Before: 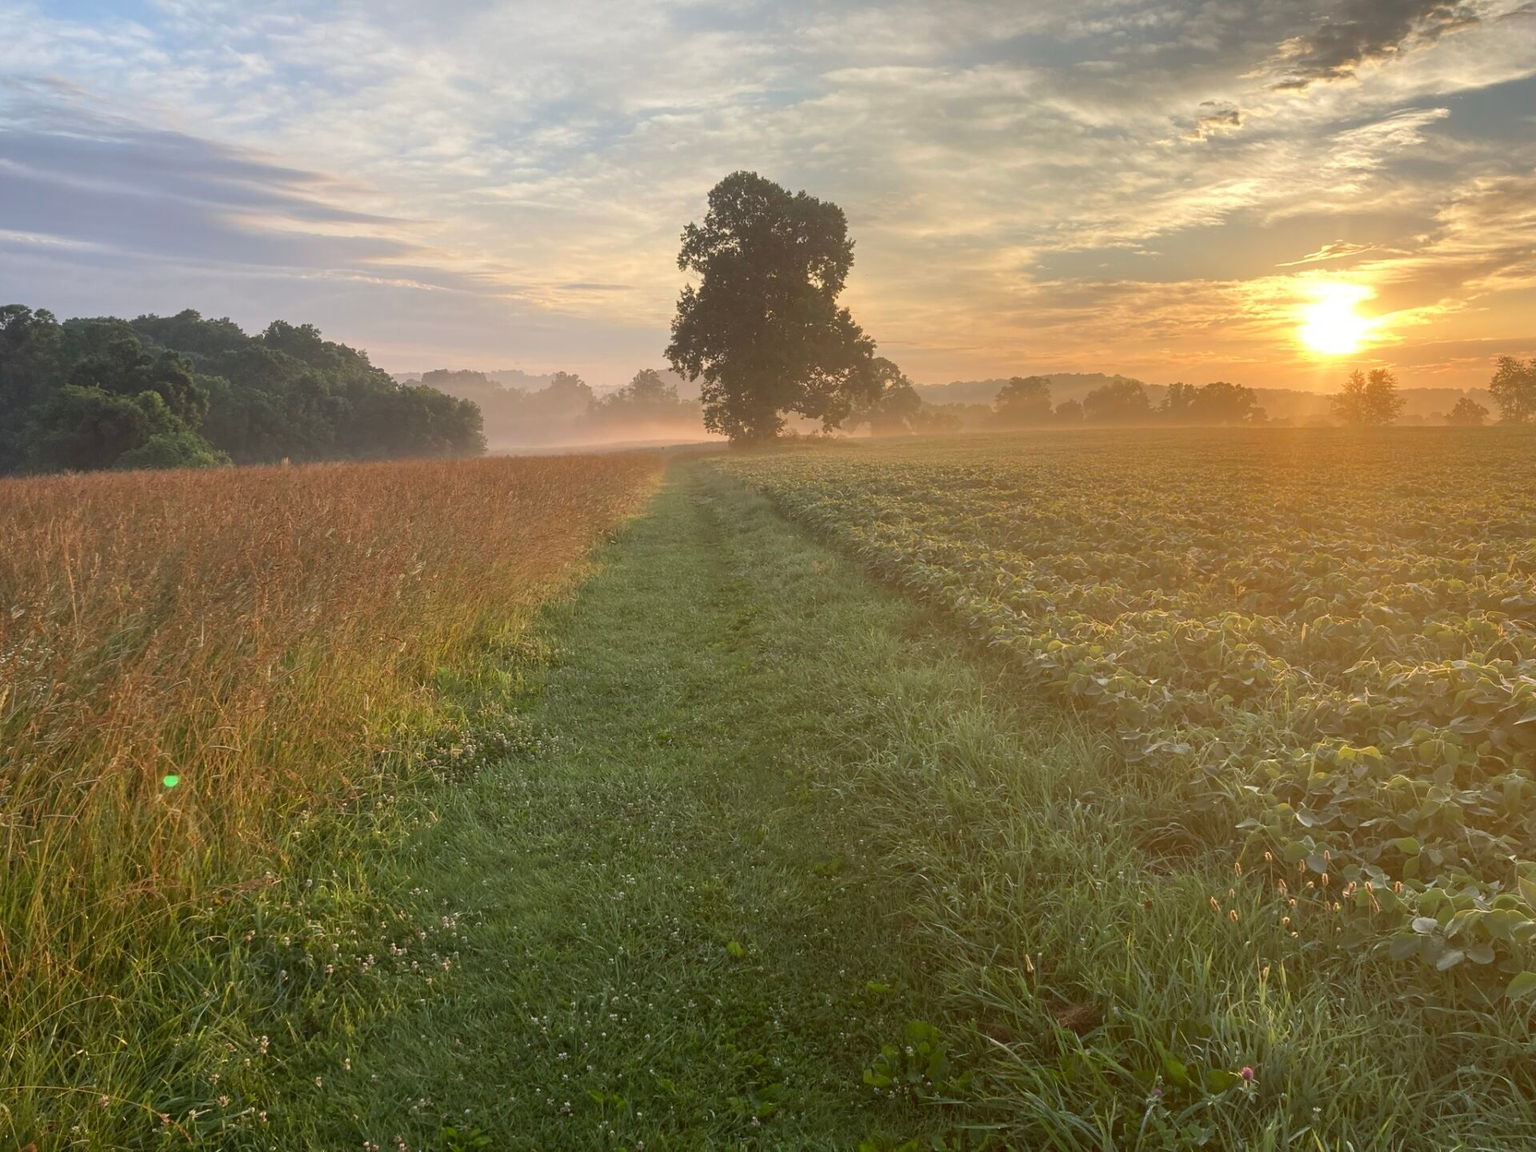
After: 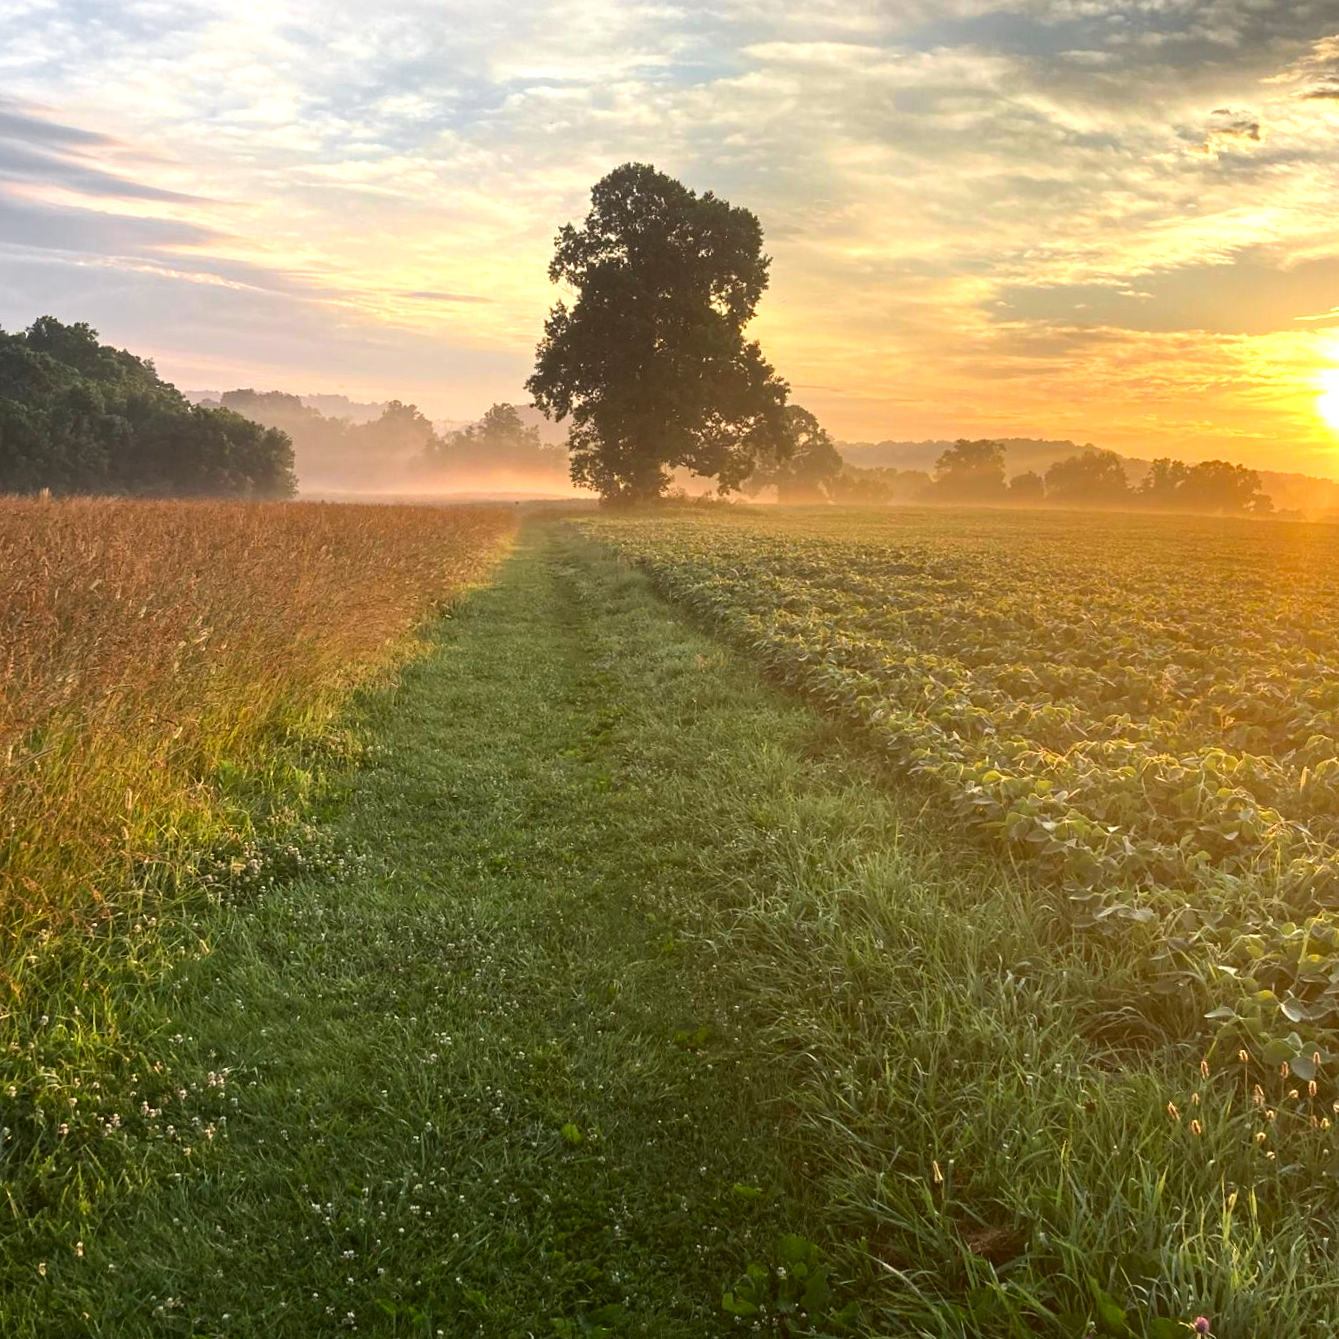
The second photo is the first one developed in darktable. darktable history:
tone equalizer: -8 EV -0.75 EV, -7 EV -0.7 EV, -6 EV -0.6 EV, -5 EV -0.4 EV, -3 EV 0.4 EV, -2 EV 0.6 EV, -1 EV 0.7 EV, +0 EV 0.75 EV, edges refinement/feathering 500, mask exposure compensation -1.57 EV, preserve details no
crop and rotate: angle -3.27°, left 14.277%, top 0.028%, right 10.766%, bottom 0.028%
haze removal: compatibility mode true, adaptive false
color zones: curves: ch1 [(0.25, 0.61) (0.75, 0.248)]
